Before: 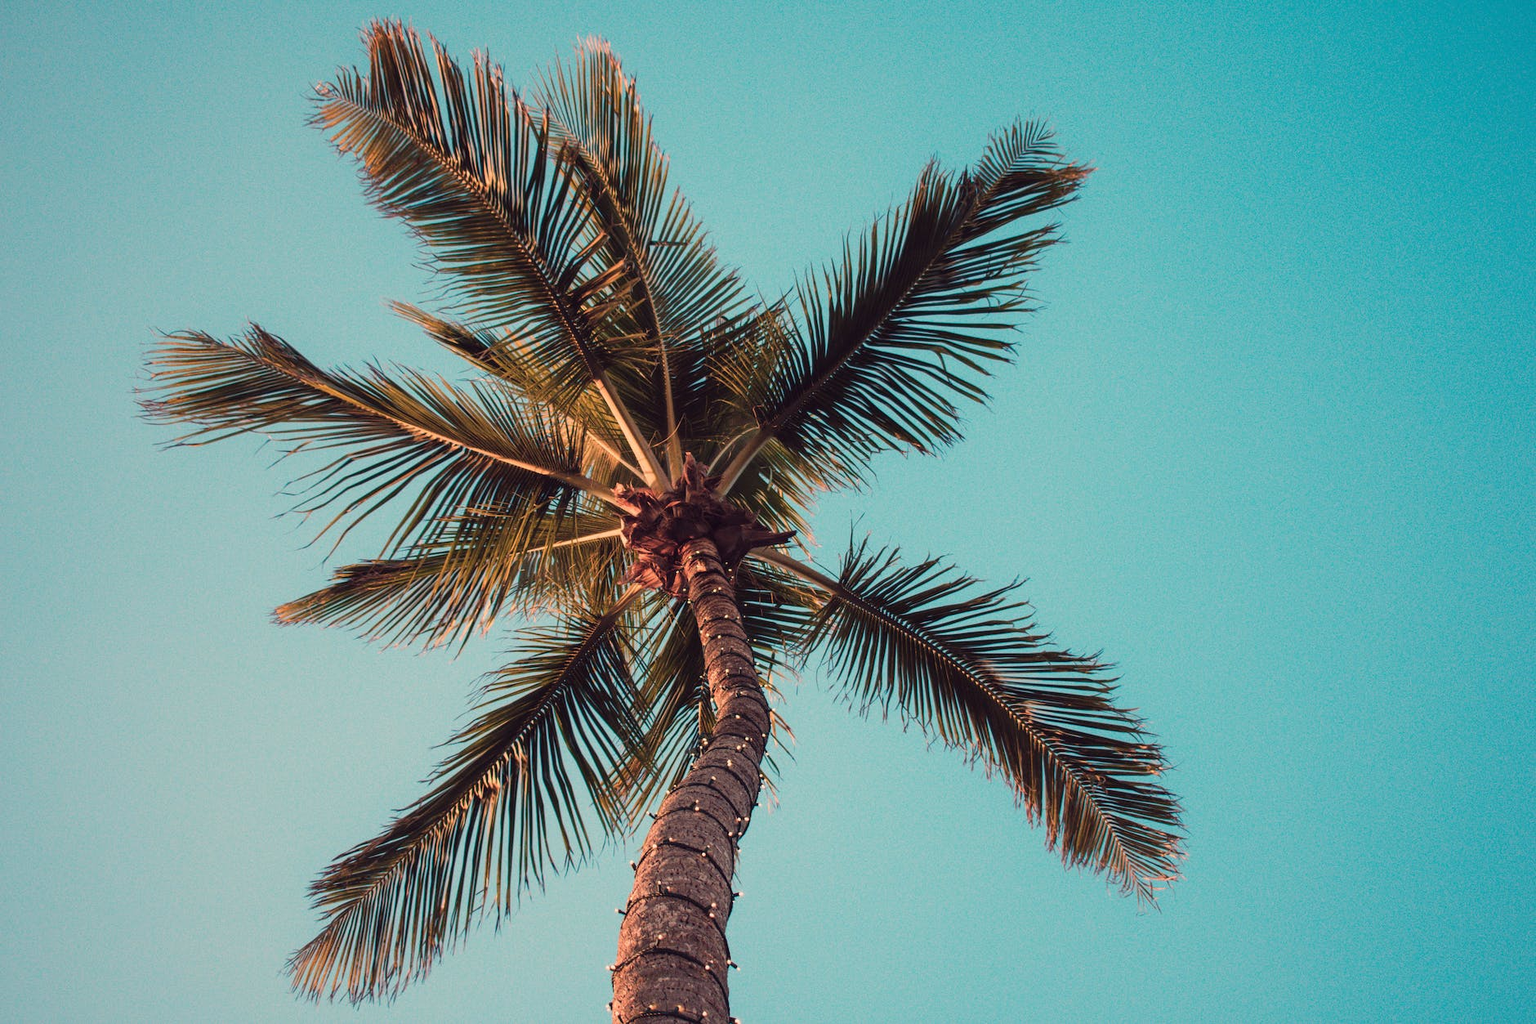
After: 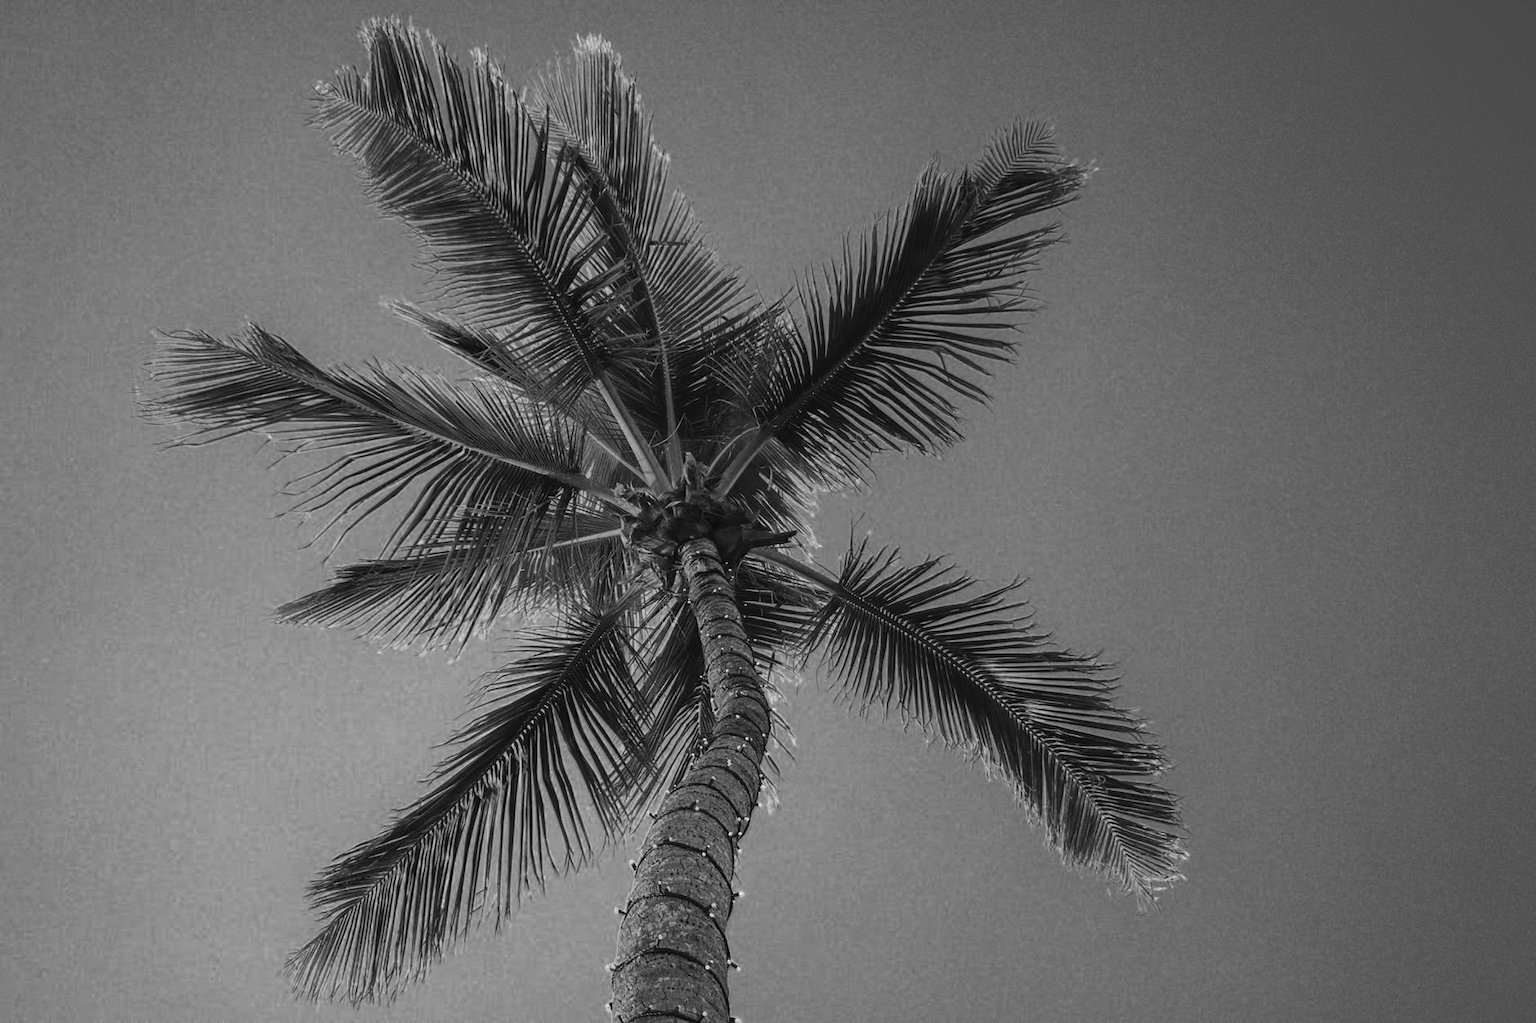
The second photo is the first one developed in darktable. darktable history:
color zones: curves: ch0 [(0.002, 0.589) (0.107, 0.484) (0.146, 0.249) (0.217, 0.352) (0.309, 0.525) (0.39, 0.404) (0.455, 0.169) (0.597, 0.055) (0.724, 0.212) (0.775, 0.691) (0.869, 0.571) (1, 0.587)]; ch1 [(0, 0) (0.143, 0) (0.286, 0) (0.429, 0) (0.571, 0) (0.714, 0) (0.857, 0)]
rotate and perspective: crop left 0, crop top 0
